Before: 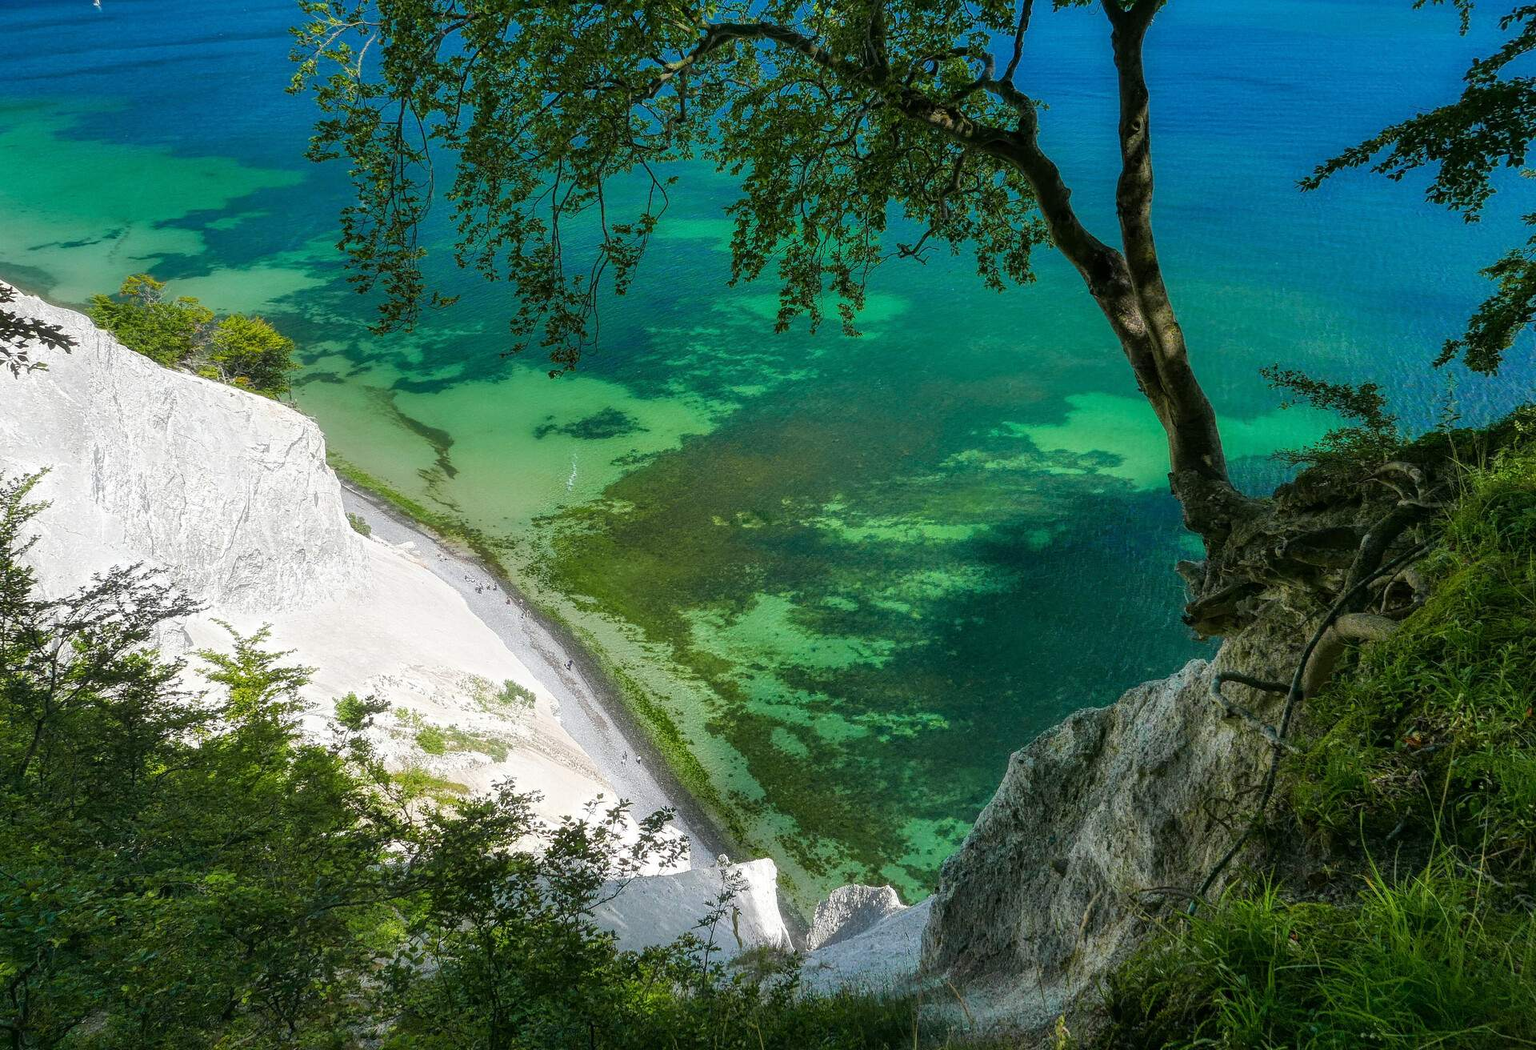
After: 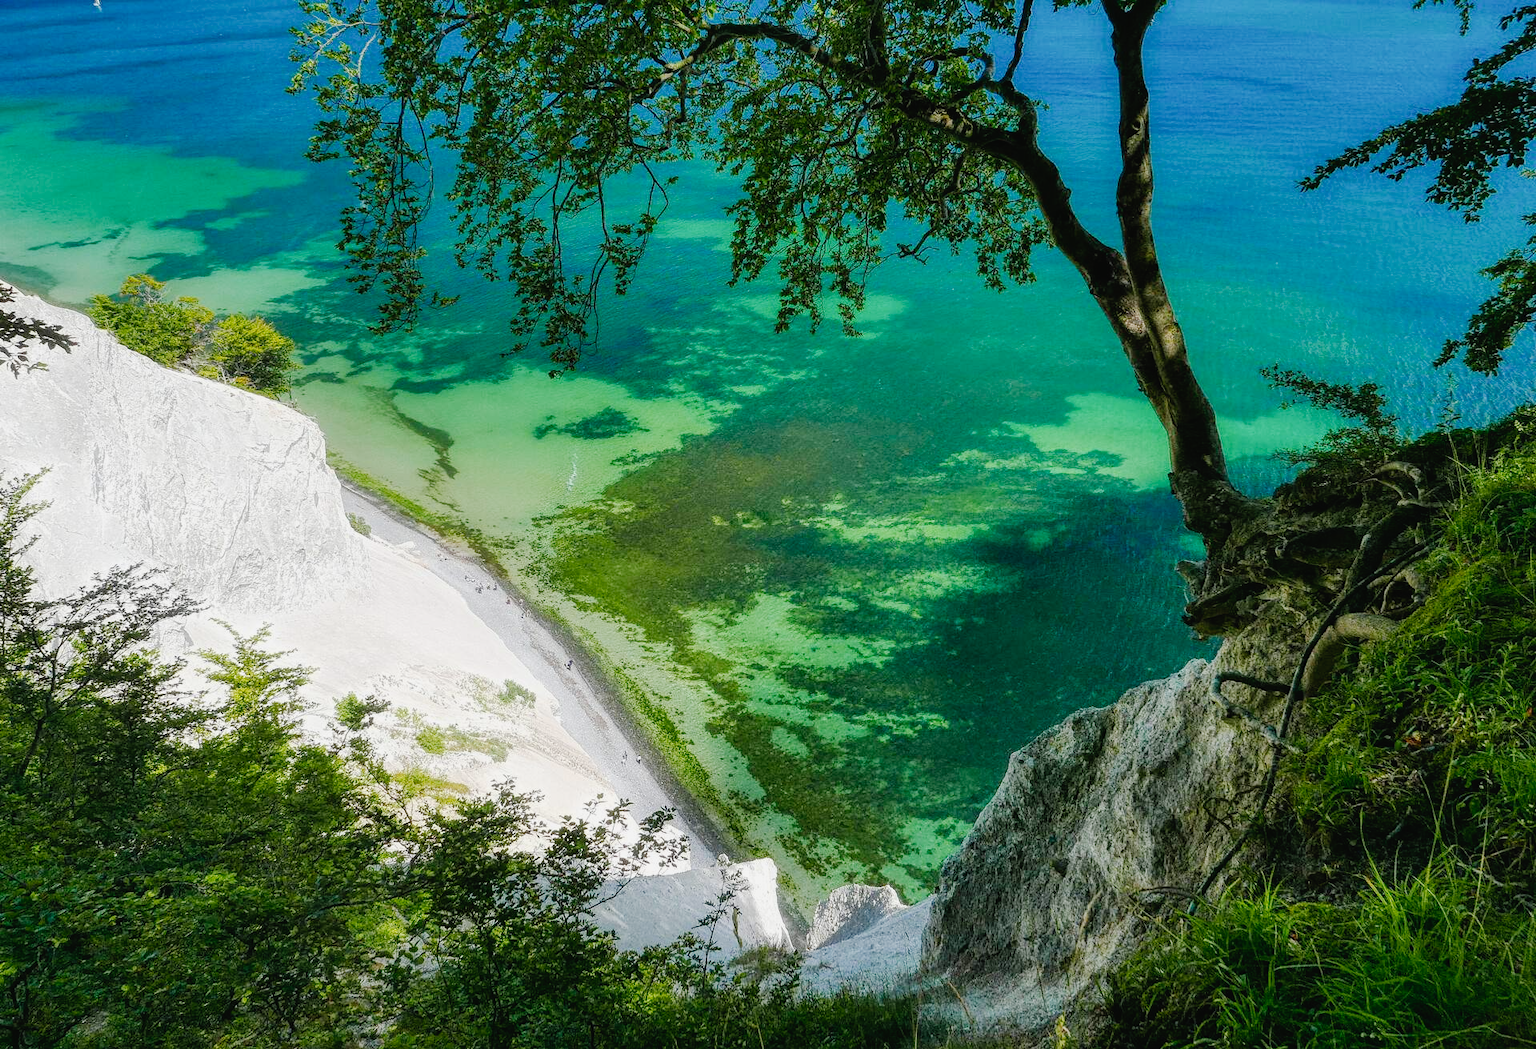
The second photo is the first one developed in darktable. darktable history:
tone curve: curves: ch0 [(0, 0.019) (0.066, 0.043) (0.189, 0.182) (0.359, 0.417) (0.485, 0.576) (0.656, 0.734) (0.851, 0.861) (0.997, 0.959)]; ch1 [(0, 0) (0.179, 0.123) (0.381, 0.36) (0.425, 0.41) (0.474, 0.472) (0.499, 0.501) (0.514, 0.517) (0.571, 0.584) (0.649, 0.677) (0.812, 0.856) (1, 1)]; ch2 [(0, 0) (0.246, 0.214) (0.421, 0.427) (0.459, 0.484) (0.5, 0.504) (0.518, 0.523) (0.529, 0.544) (0.56, 0.581) (0.617, 0.631) (0.744, 0.734) (0.867, 0.821) (0.993, 0.889)], preserve colors none
